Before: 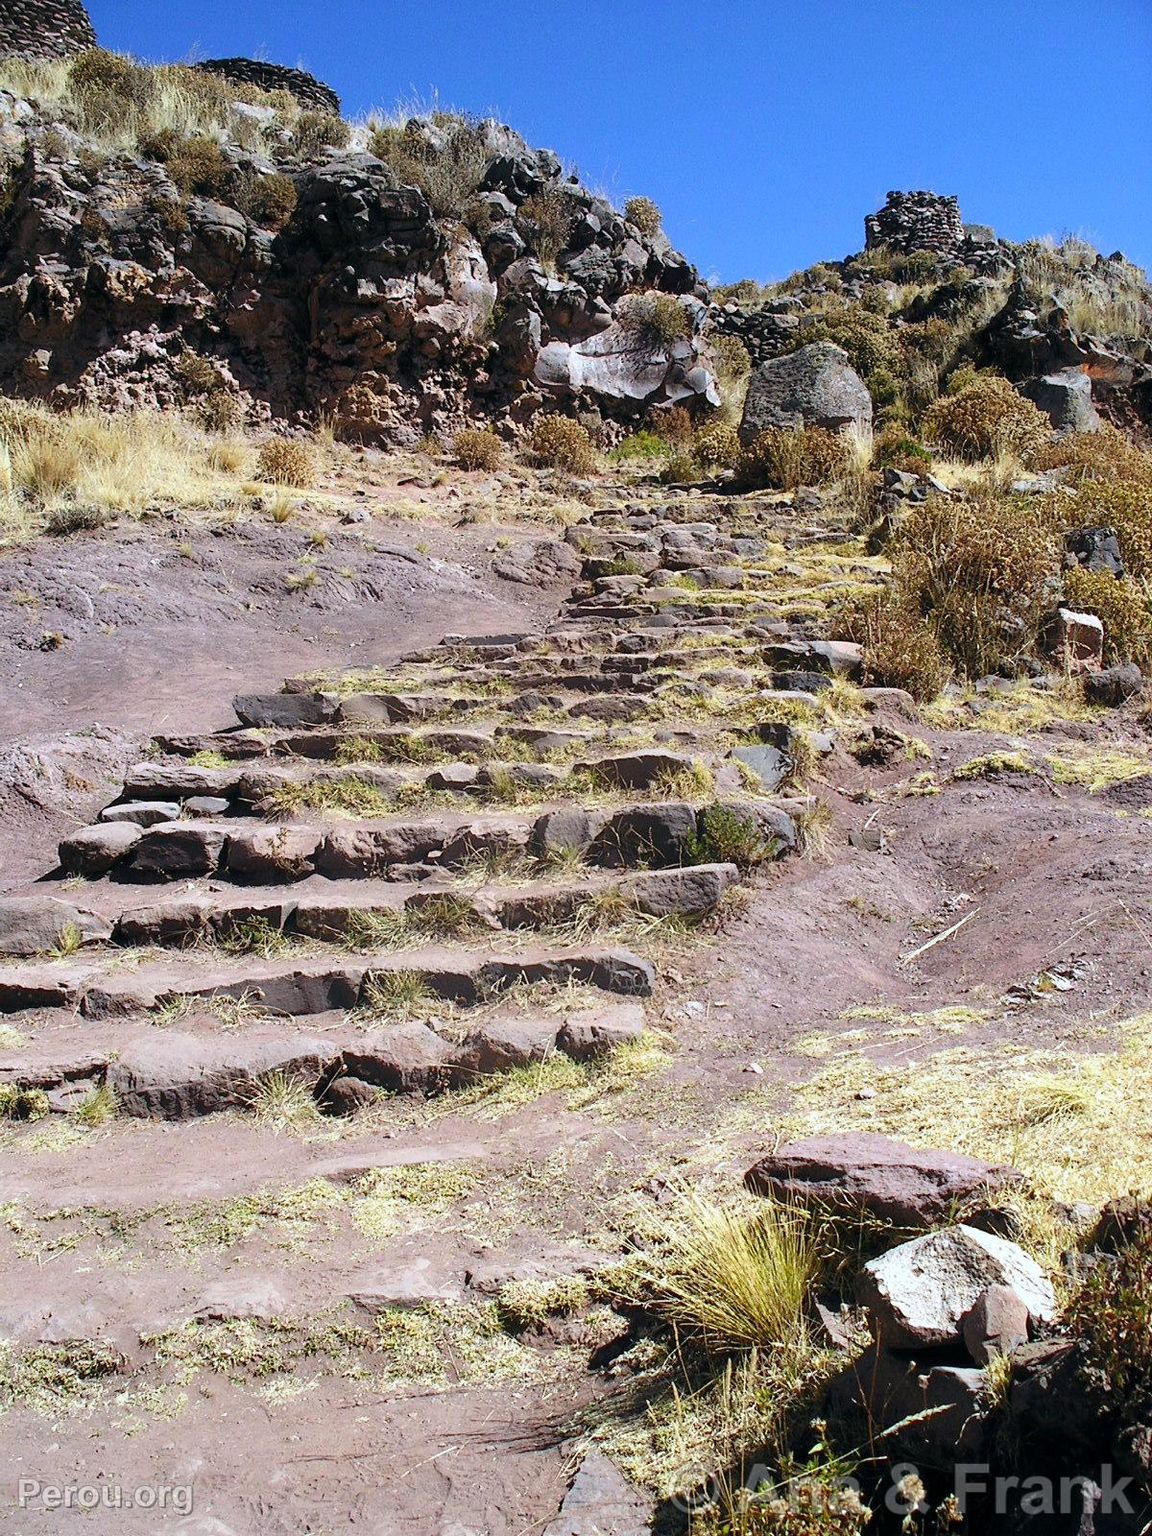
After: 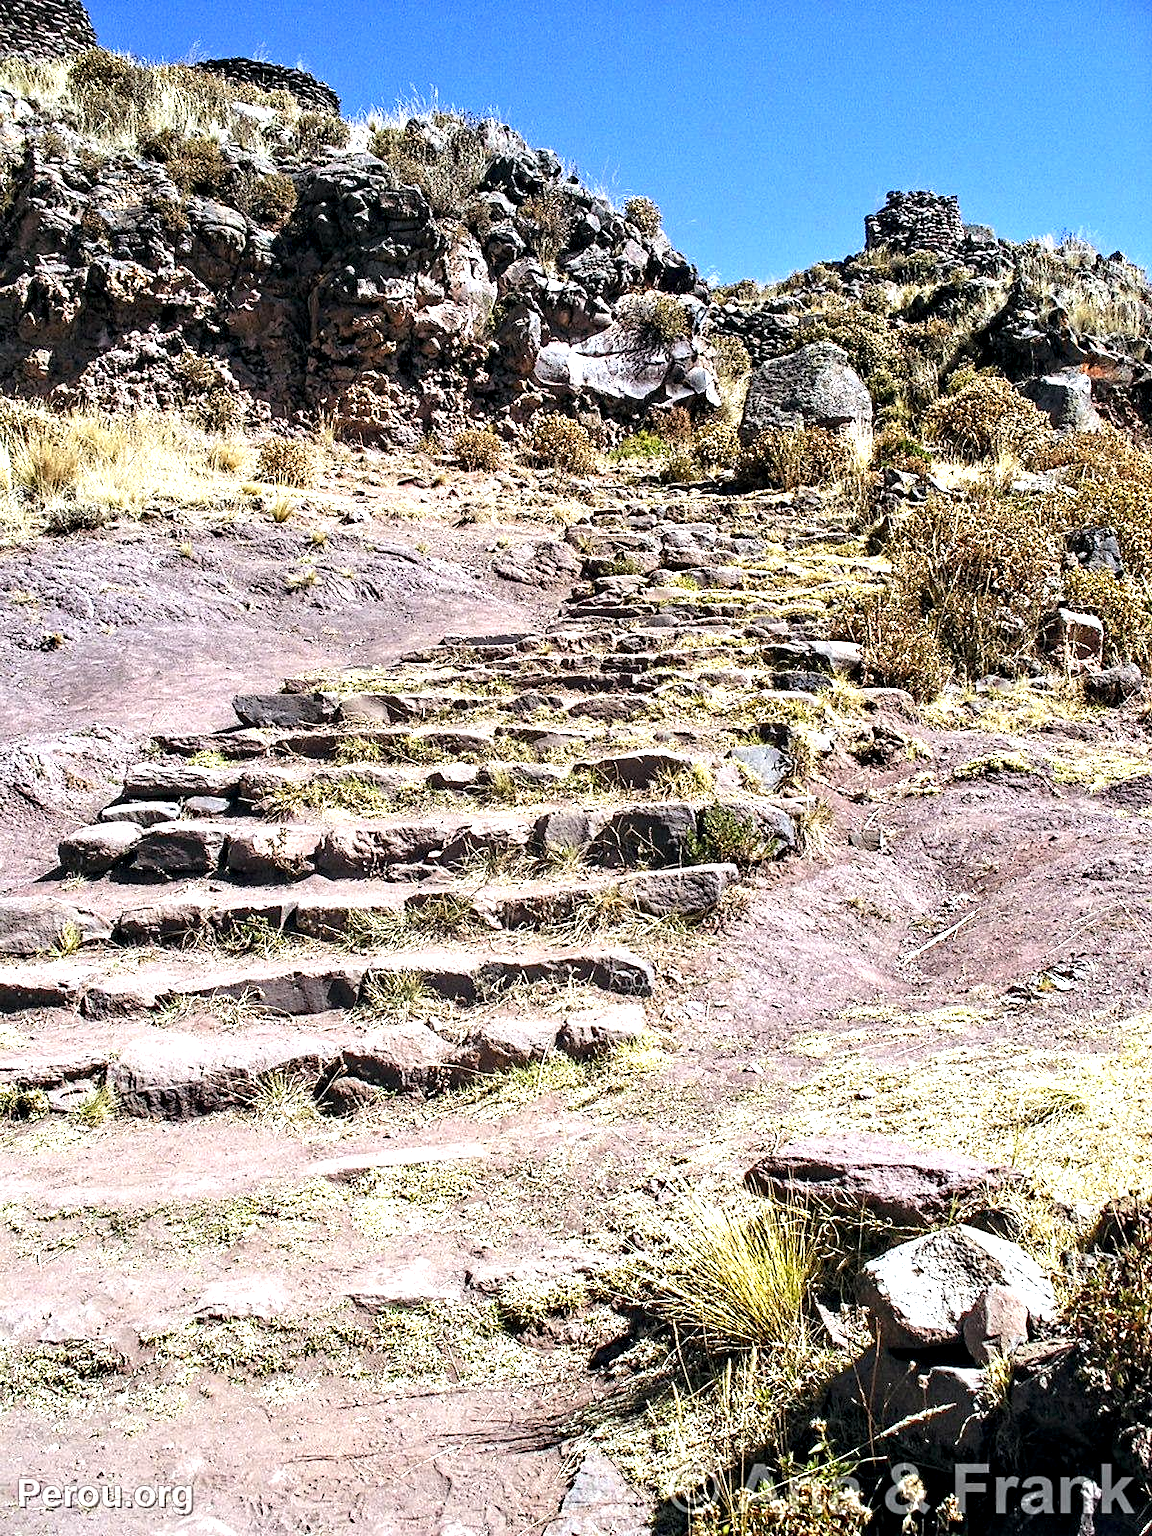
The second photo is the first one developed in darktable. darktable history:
tone equalizer: on, module defaults
exposure: black level correction 0, exposure 0.7 EV, compensate exposure bias true, compensate highlight preservation false
contrast equalizer: octaves 7, y [[0.5, 0.542, 0.583, 0.625, 0.667, 0.708], [0.5 ×6], [0.5 ×6], [0 ×6], [0 ×6]]
